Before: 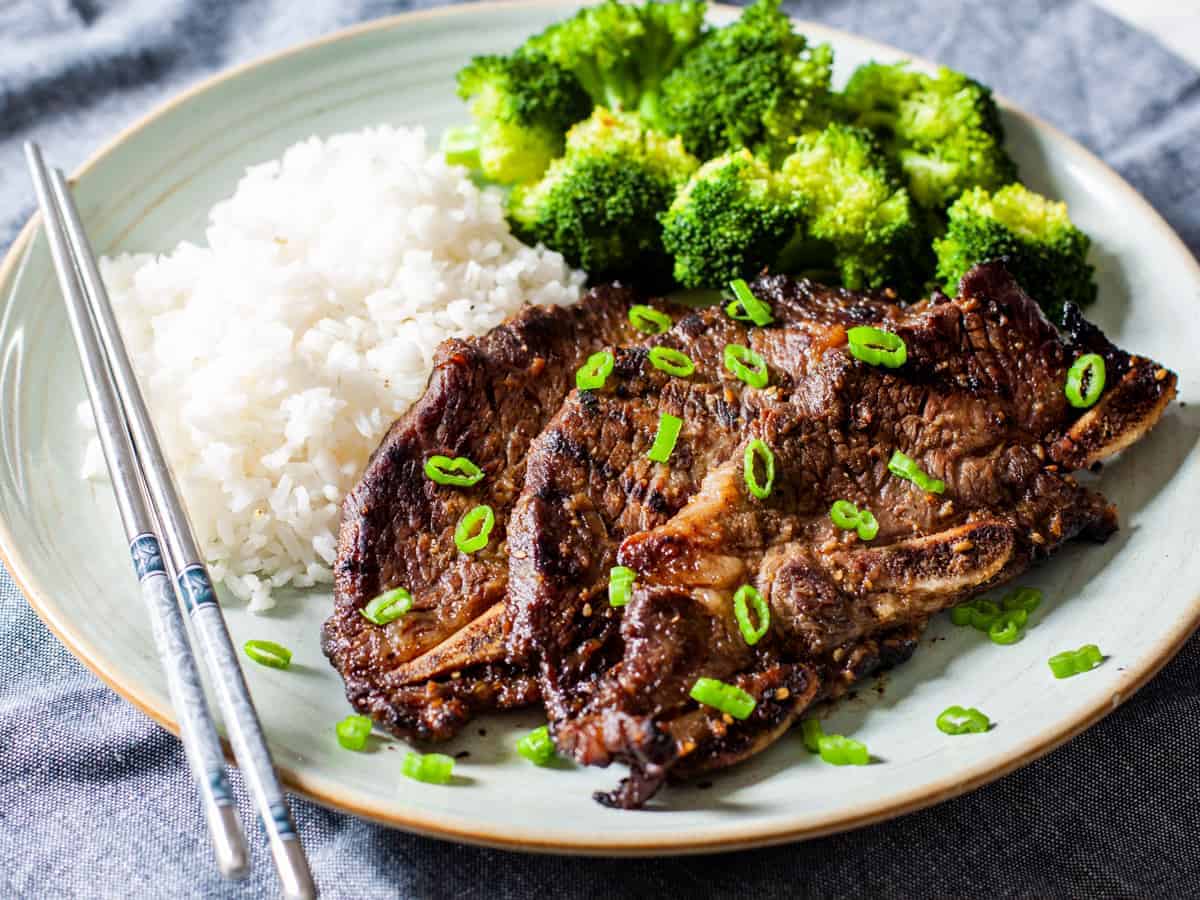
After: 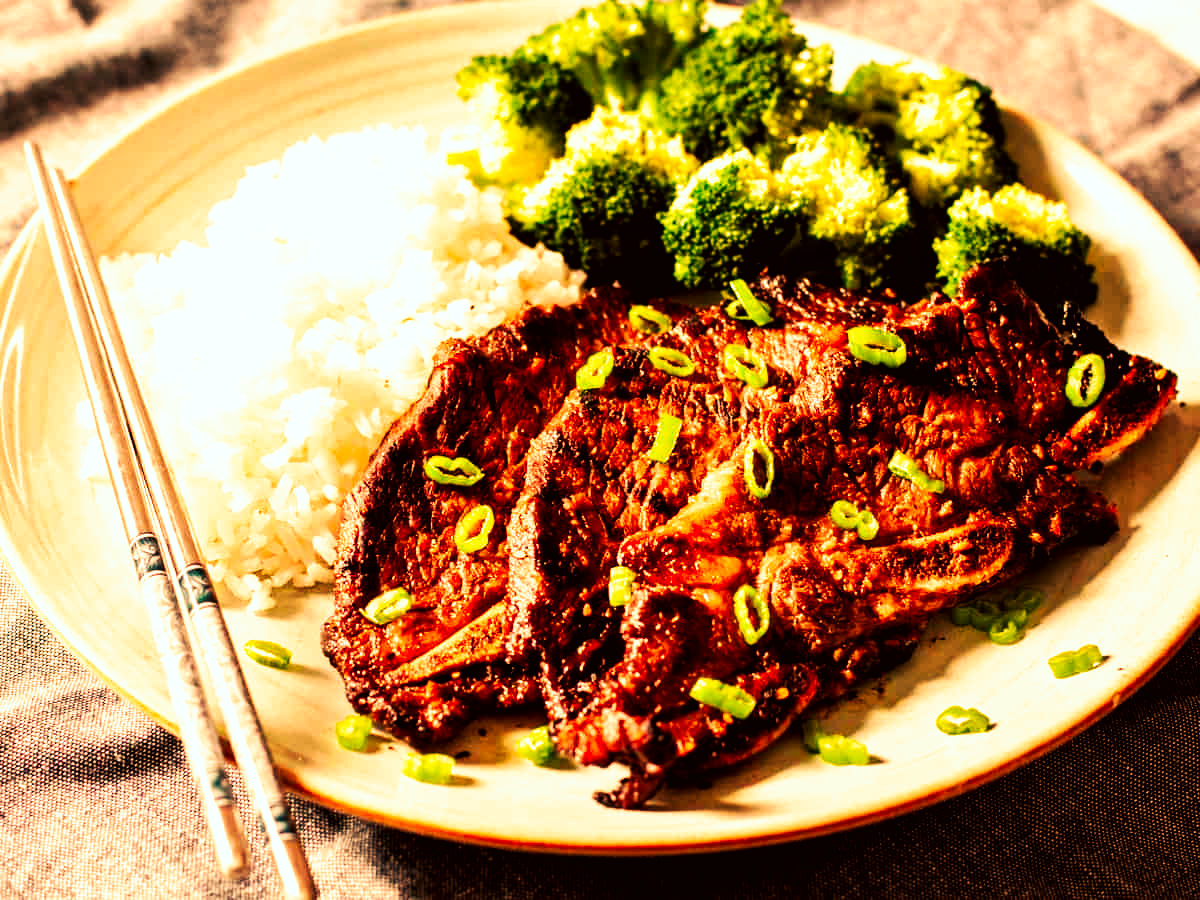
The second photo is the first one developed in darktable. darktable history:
filmic rgb: black relative exposure -8.7 EV, white relative exposure 2.7 EV, threshold 3 EV, target black luminance 0%, hardness 6.25, latitude 76.53%, contrast 1.326, shadows ↔ highlights balance -0.349%, preserve chrominance no, color science v4 (2020), enable highlight reconstruction true
tone curve: curves: ch0 [(0, 0) (0.003, 0.003) (0.011, 0.011) (0.025, 0.022) (0.044, 0.039) (0.069, 0.055) (0.1, 0.074) (0.136, 0.101) (0.177, 0.134) (0.224, 0.171) (0.277, 0.216) (0.335, 0.277) (0.399, 0.345) (0.468, 0.427) (0.543, 0.526) (0.623, 0.636) (0.709, 0.731) (0.801, 0.822) (0.898, 0.917) (1, 1)], preserve colors none
color correction: highlights a* -2.73, highlights b* -2.09, shadows a* 2.41, shadows b* 2.73
white balance: red 1.467, blue 0.684
